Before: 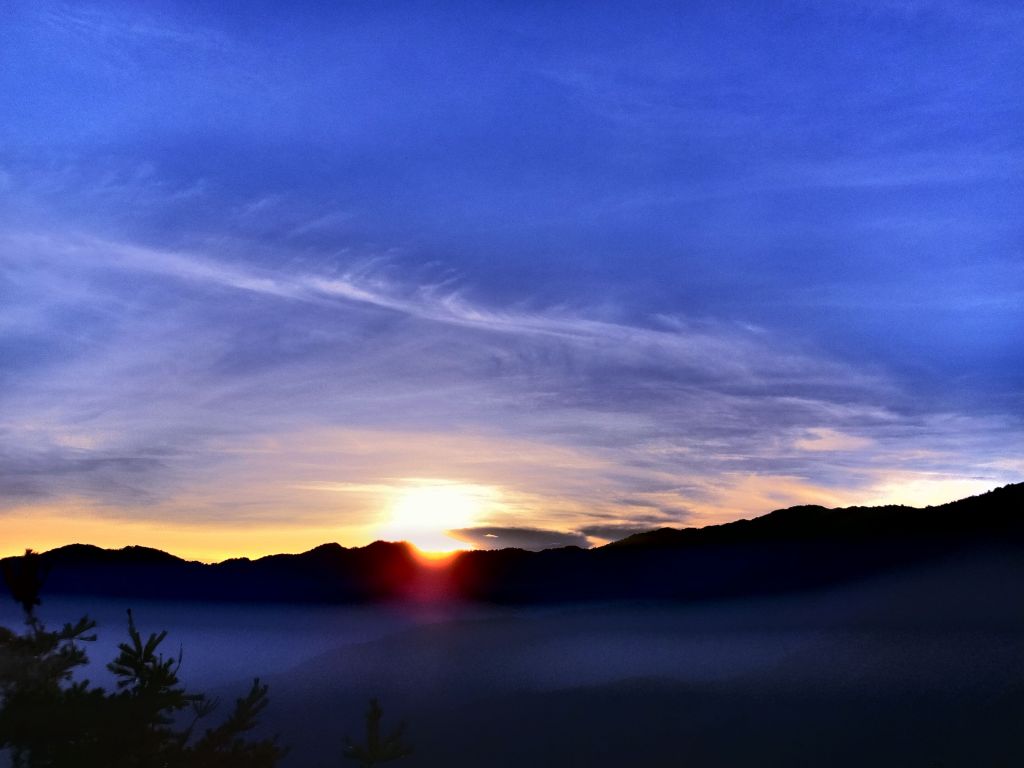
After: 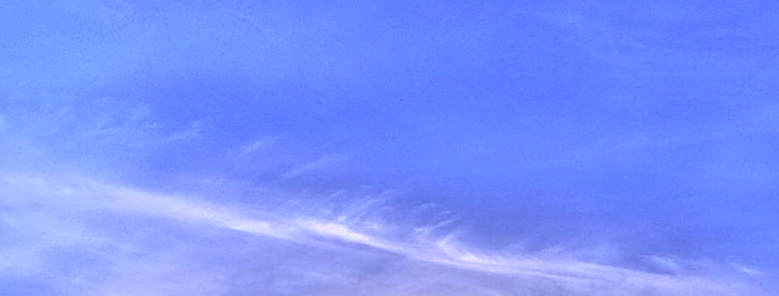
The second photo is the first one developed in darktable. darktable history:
sharpen: on, module defaults
crop: left 0.545%, top 7.639%, right 23.366%, bottom 53.781%
exposure: black level correction 0.001, exposure 0.676 EV, compensate exposure bias true, compensate highlight preservation false
contrast brightness saturation: brightness 0.126
